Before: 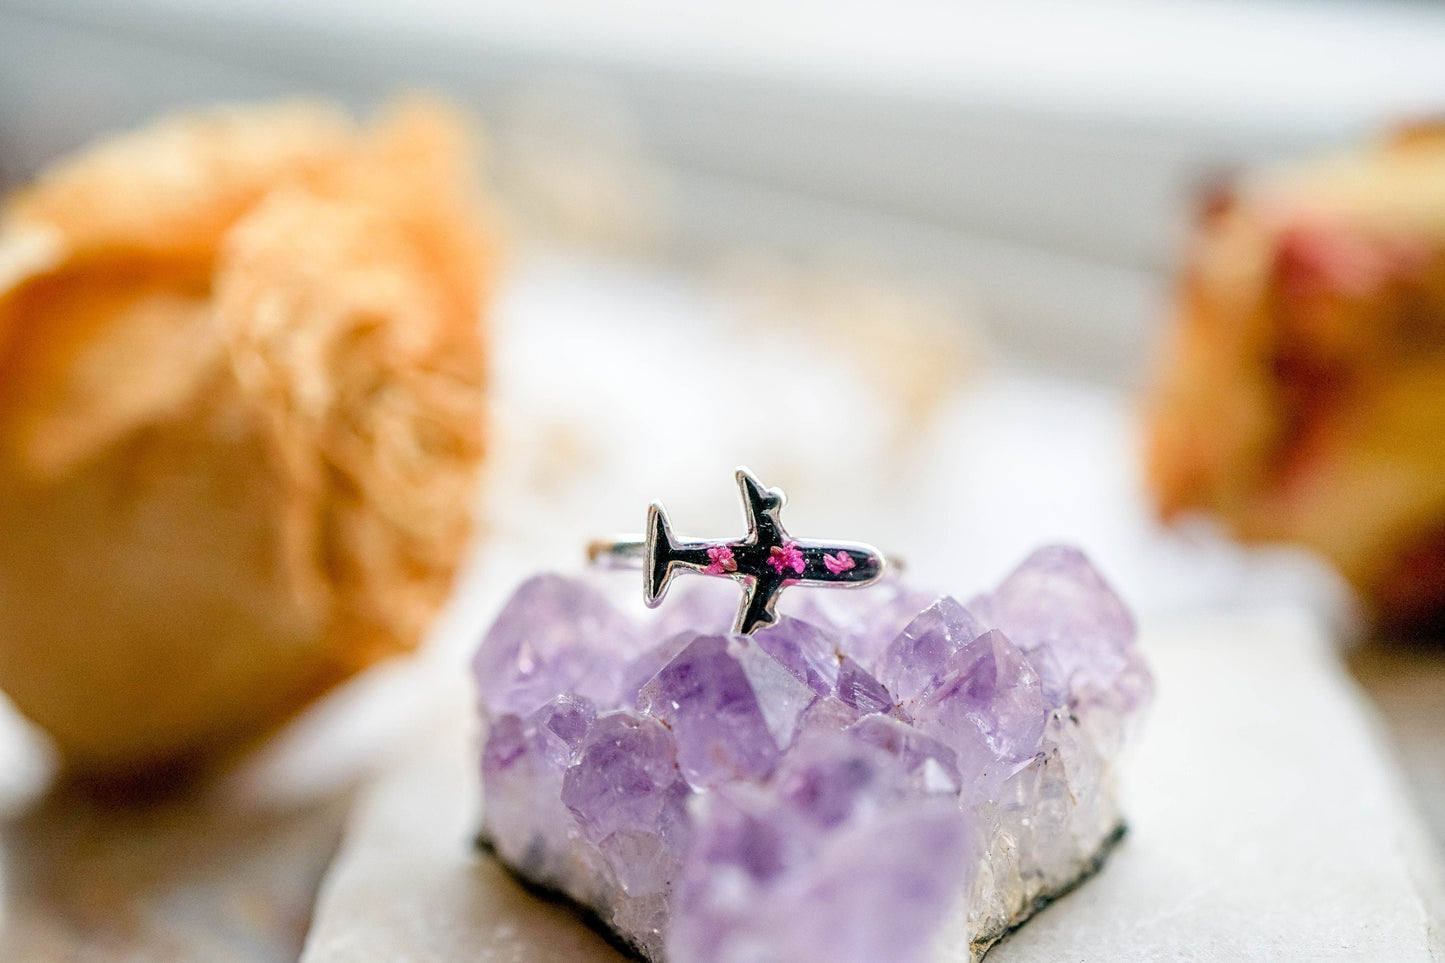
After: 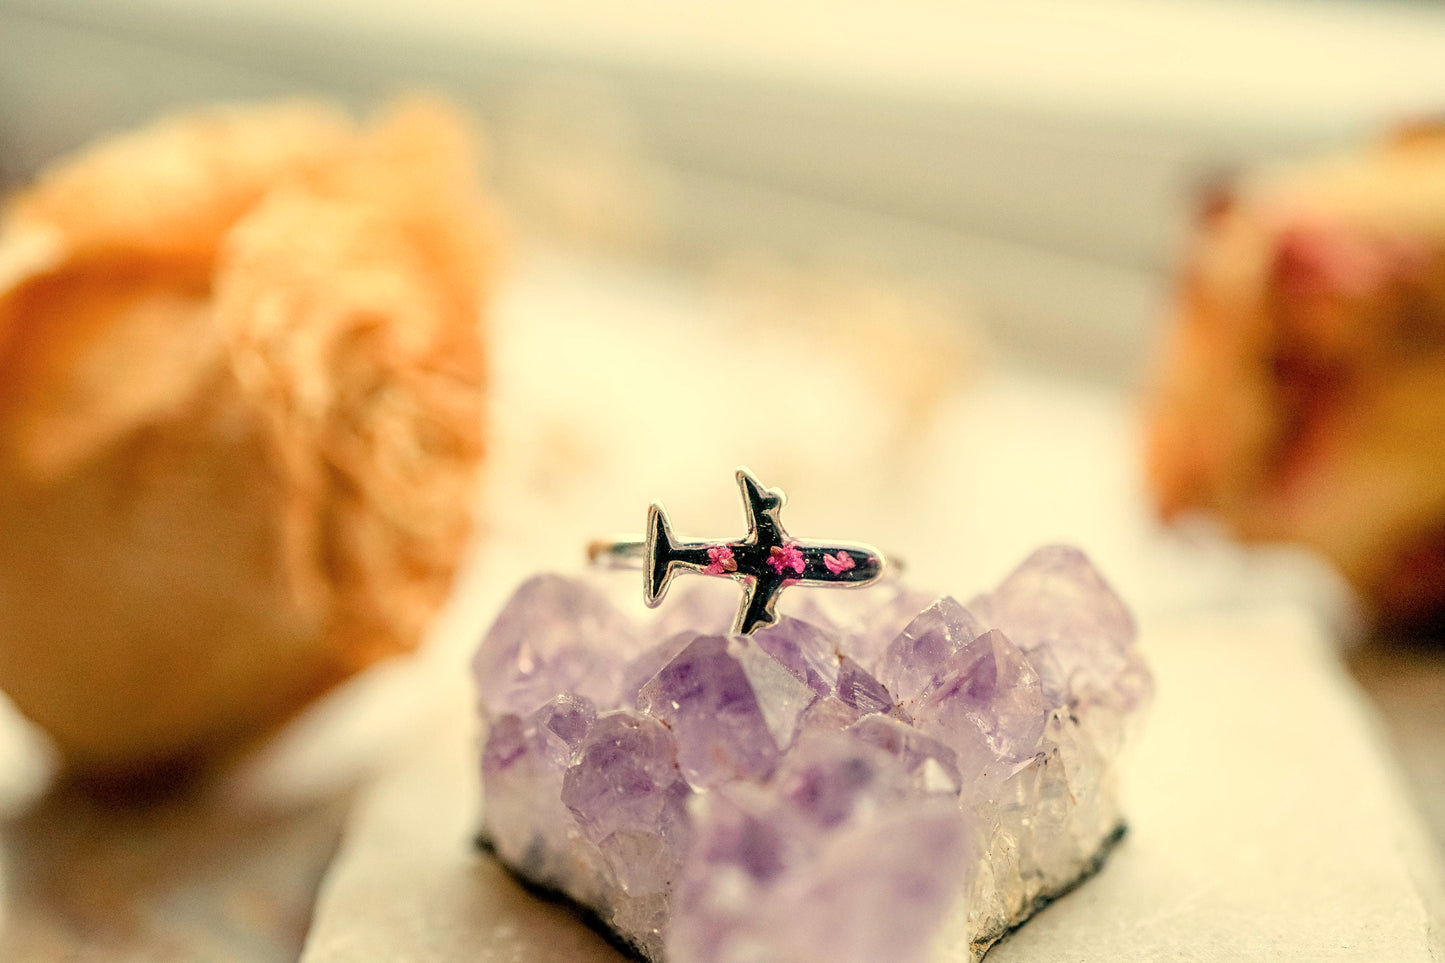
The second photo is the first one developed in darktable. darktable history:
white balance: red 1.08, blue 0.791
contrast brightness saturation: saturation -0.05
